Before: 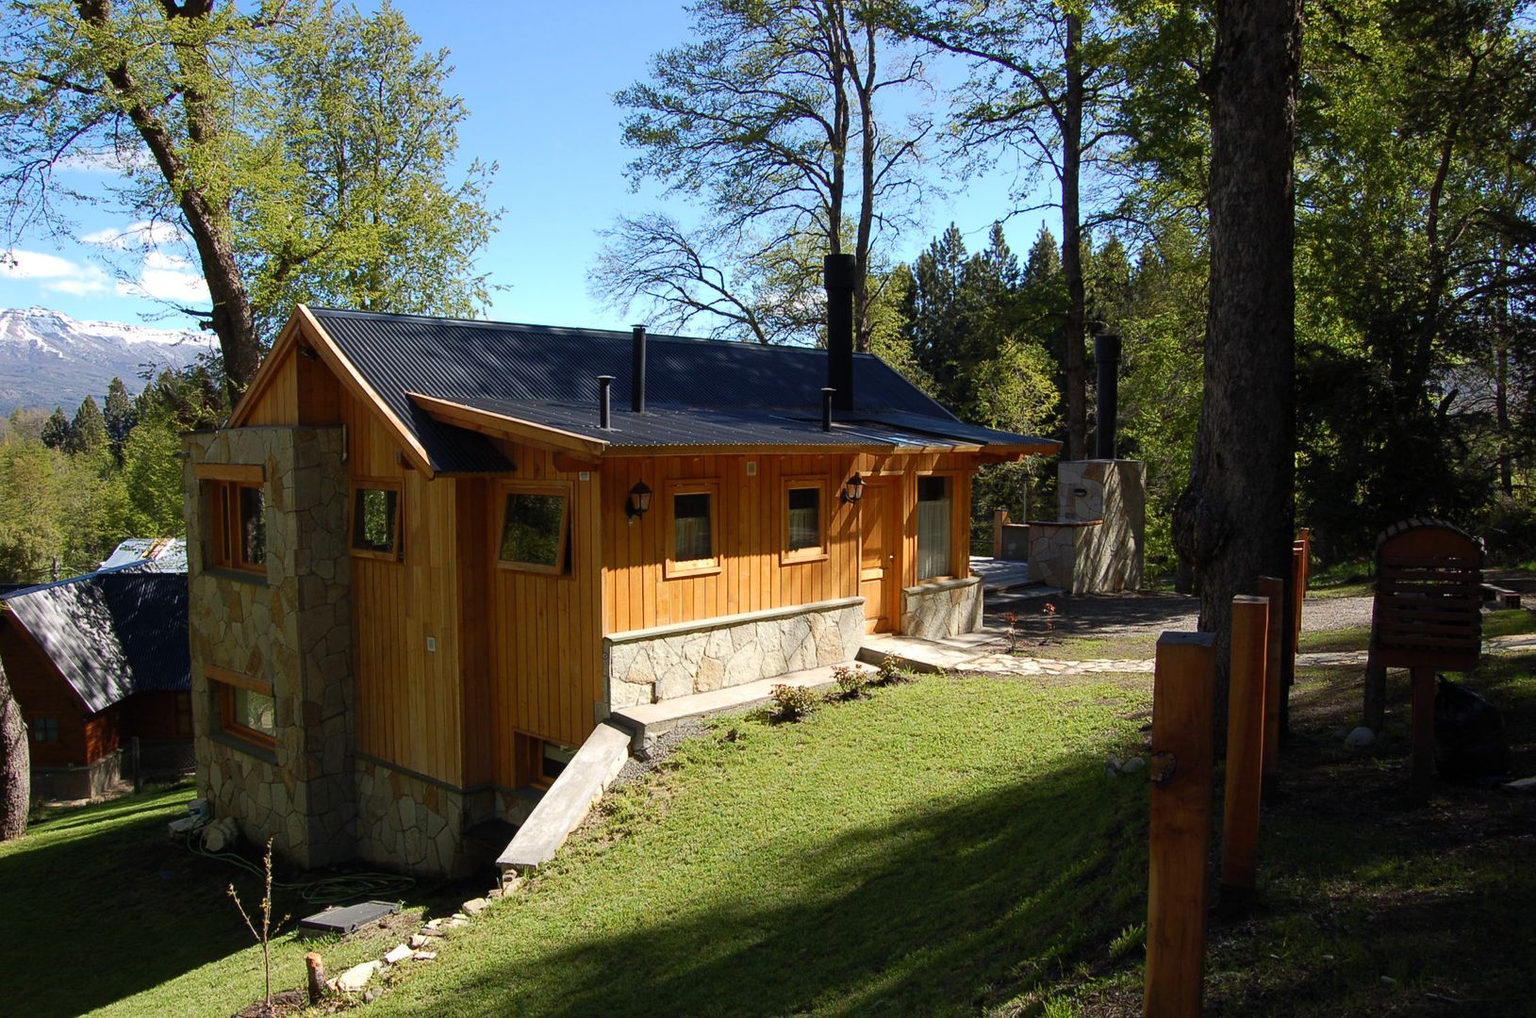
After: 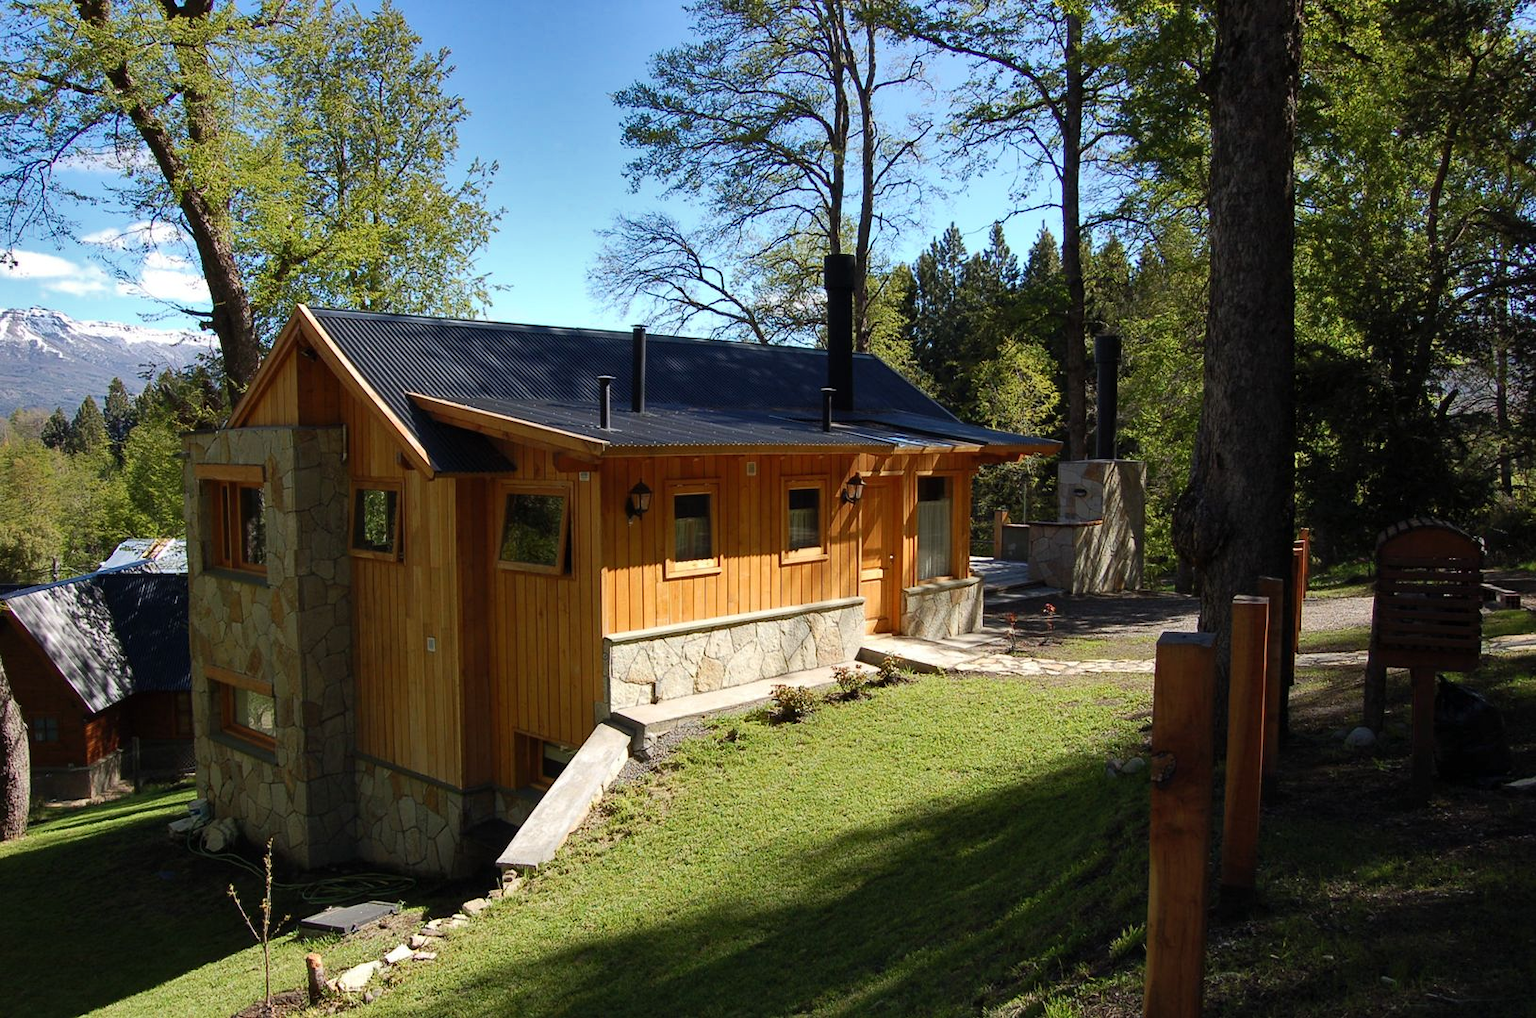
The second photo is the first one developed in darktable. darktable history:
shadows and highlights: shadows 24.27, highlights -77.52, soften with gaussian
